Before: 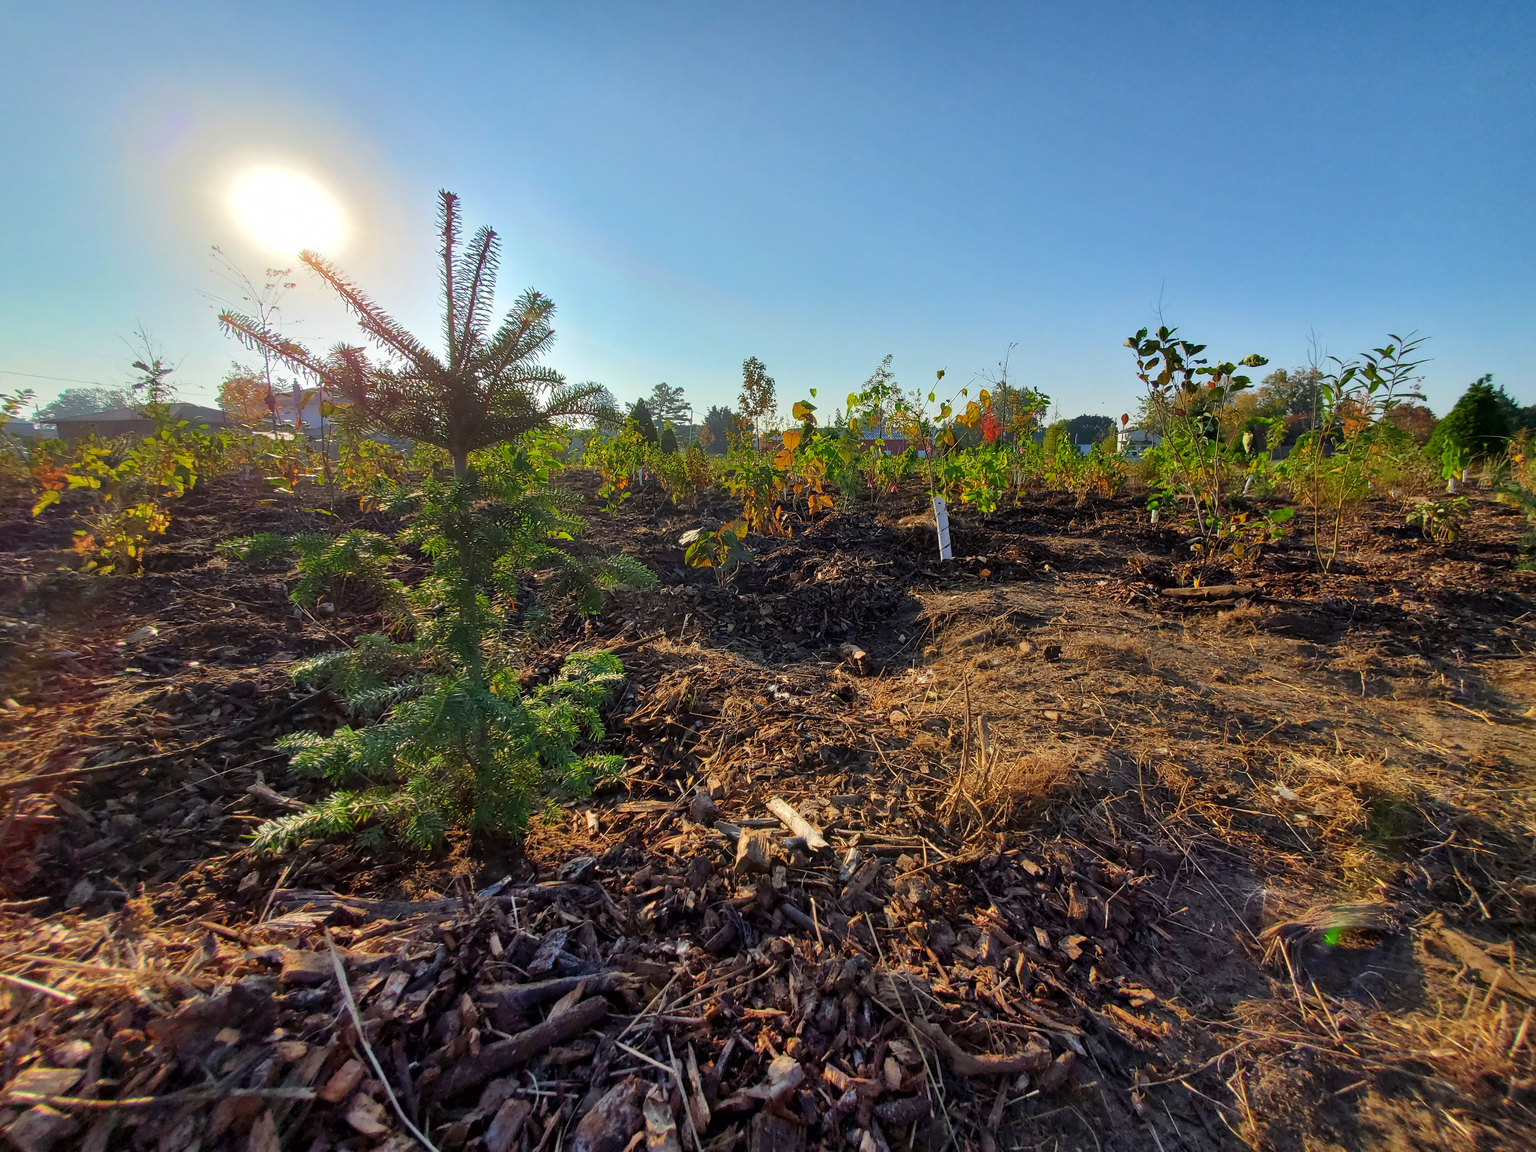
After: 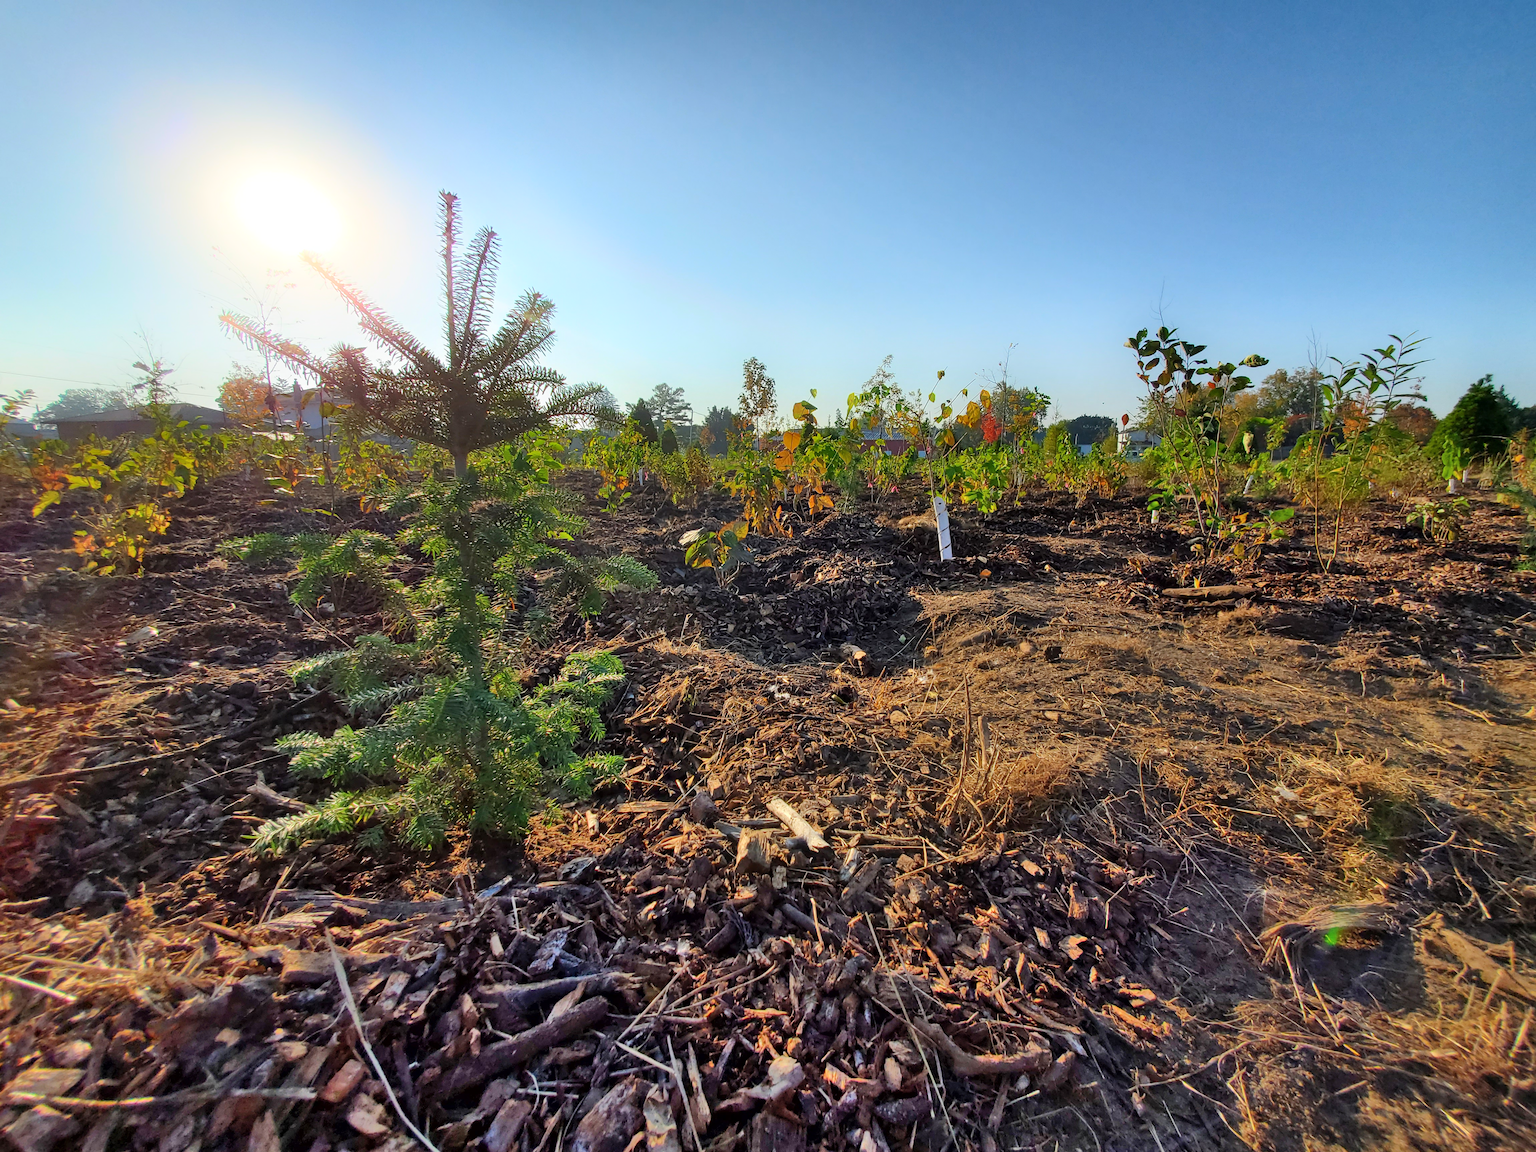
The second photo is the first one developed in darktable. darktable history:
shadows and highlights: highlights 72.69, soften with gaussian
